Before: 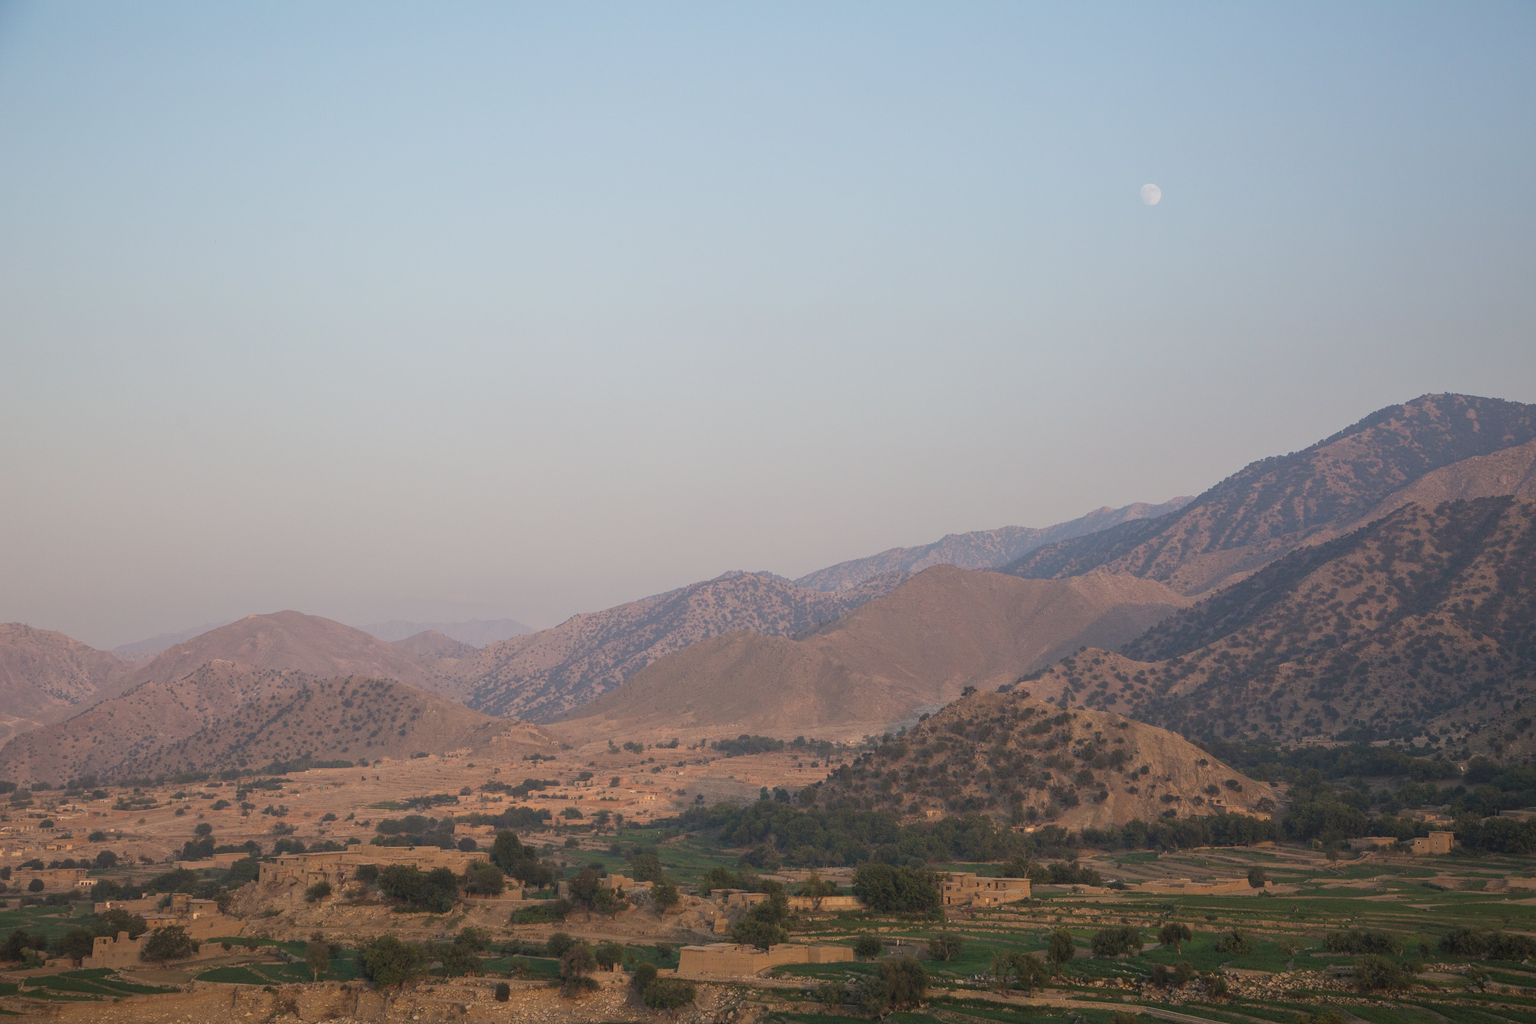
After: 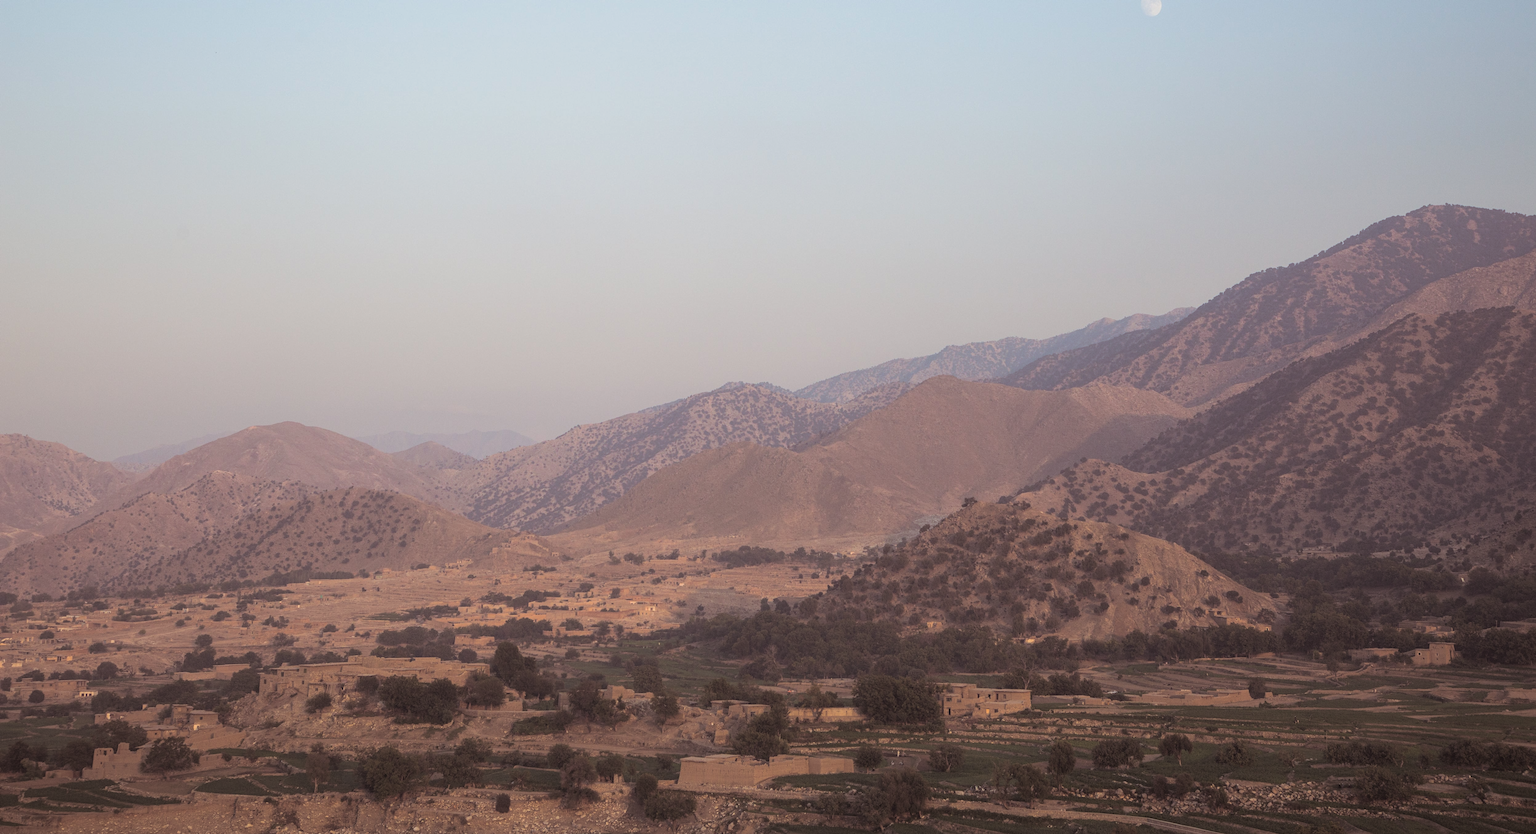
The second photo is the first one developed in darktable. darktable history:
exposure: exposure 0.207 EV, compensate highlight preservation false
split-toning: shadows › saturation 0.24, highlights › hue 54°, highlights › saturation 0.24
crop and rotate: top 18.507%
contrast equalizer: y [[0.5, 0.5, 0.472, 0.5, 0.5, 0.5], [0.5 ×6], [0.5 ×6], [0 ×6], [0 ×6]]
